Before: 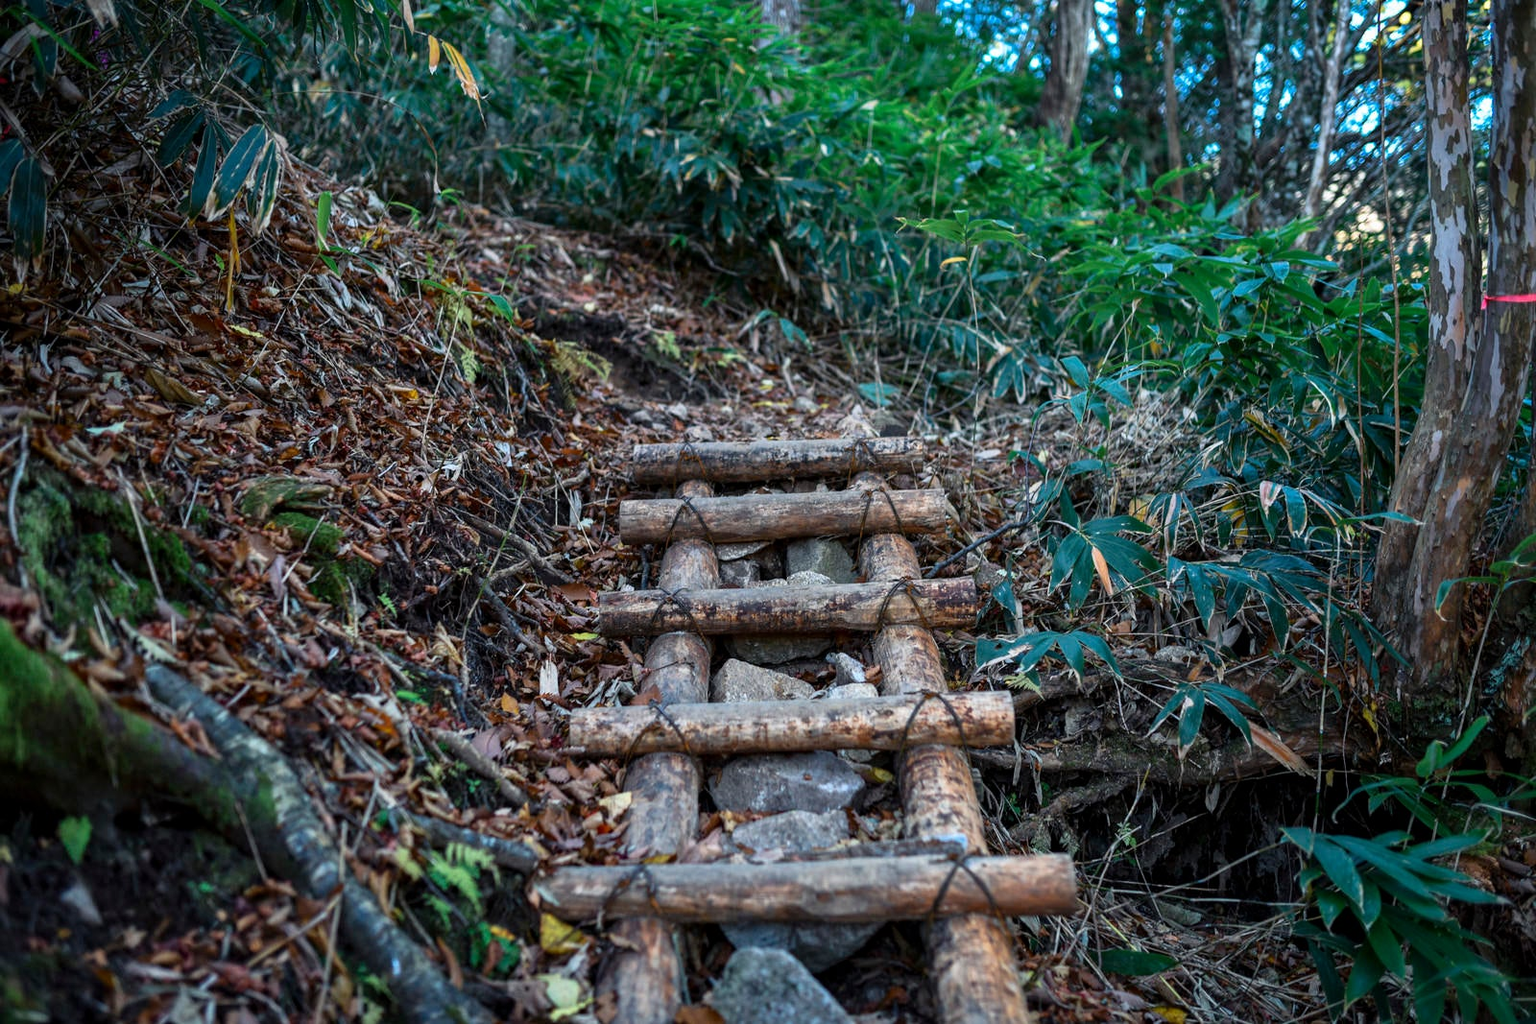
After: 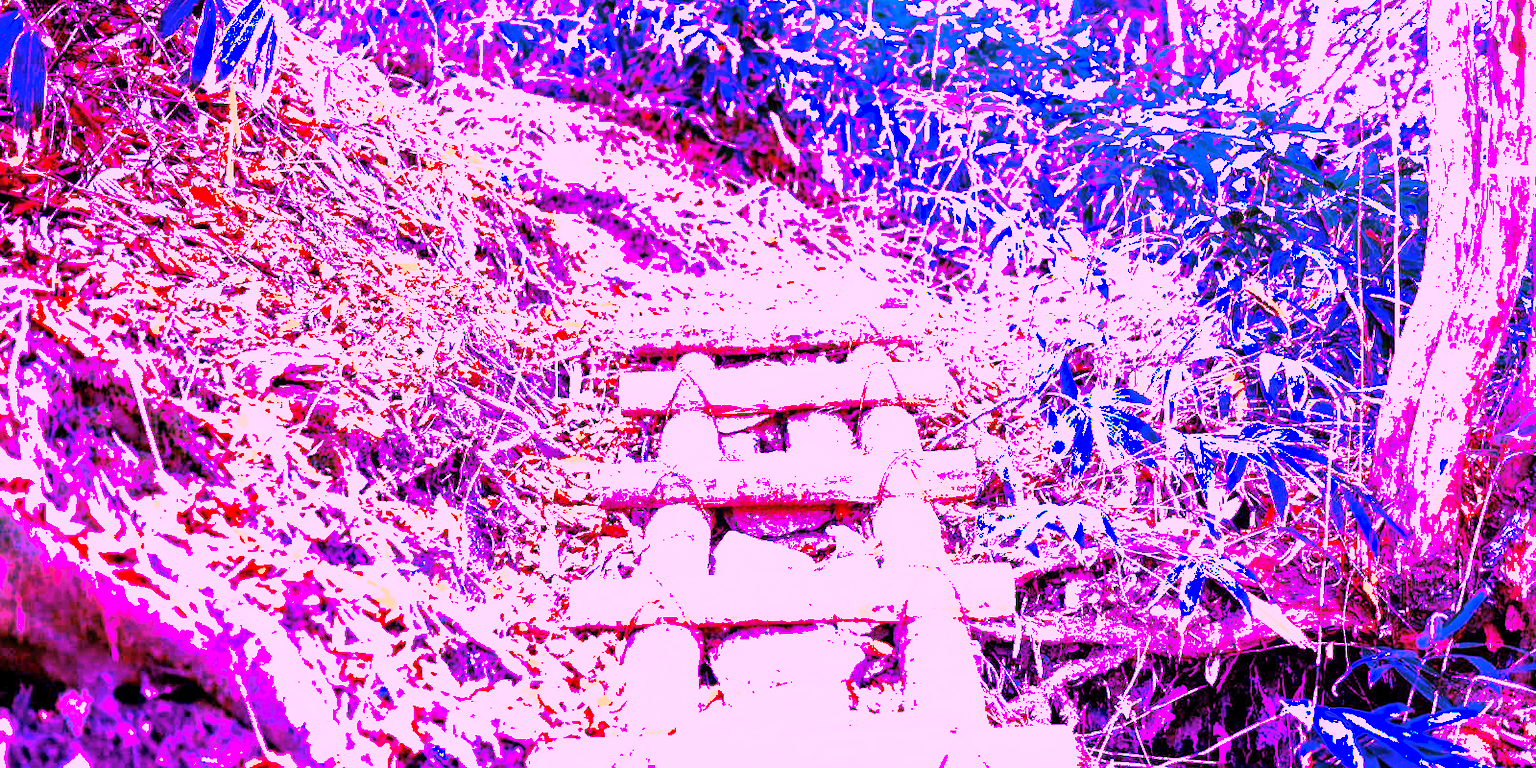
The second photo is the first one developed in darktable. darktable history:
crop and rotate: top 12.5%, bottom 12.5%
shadows and highlights: shadows 40, highlights -60
white balance: red 8, blue 8
